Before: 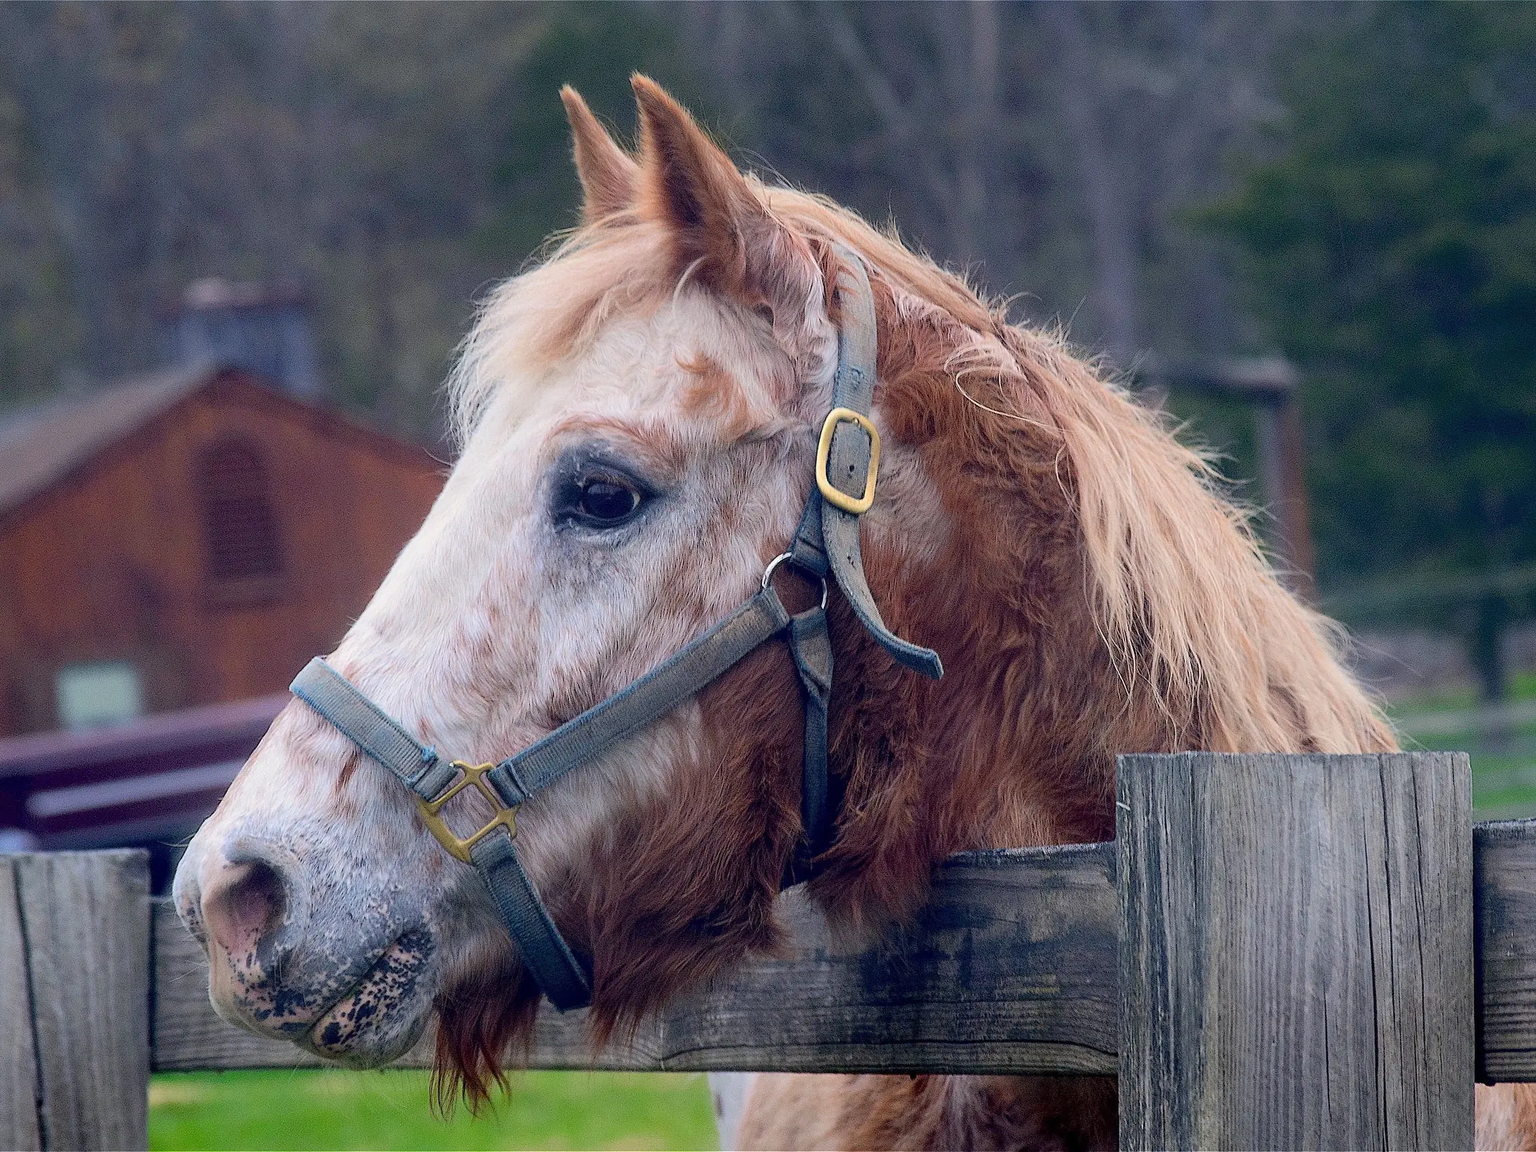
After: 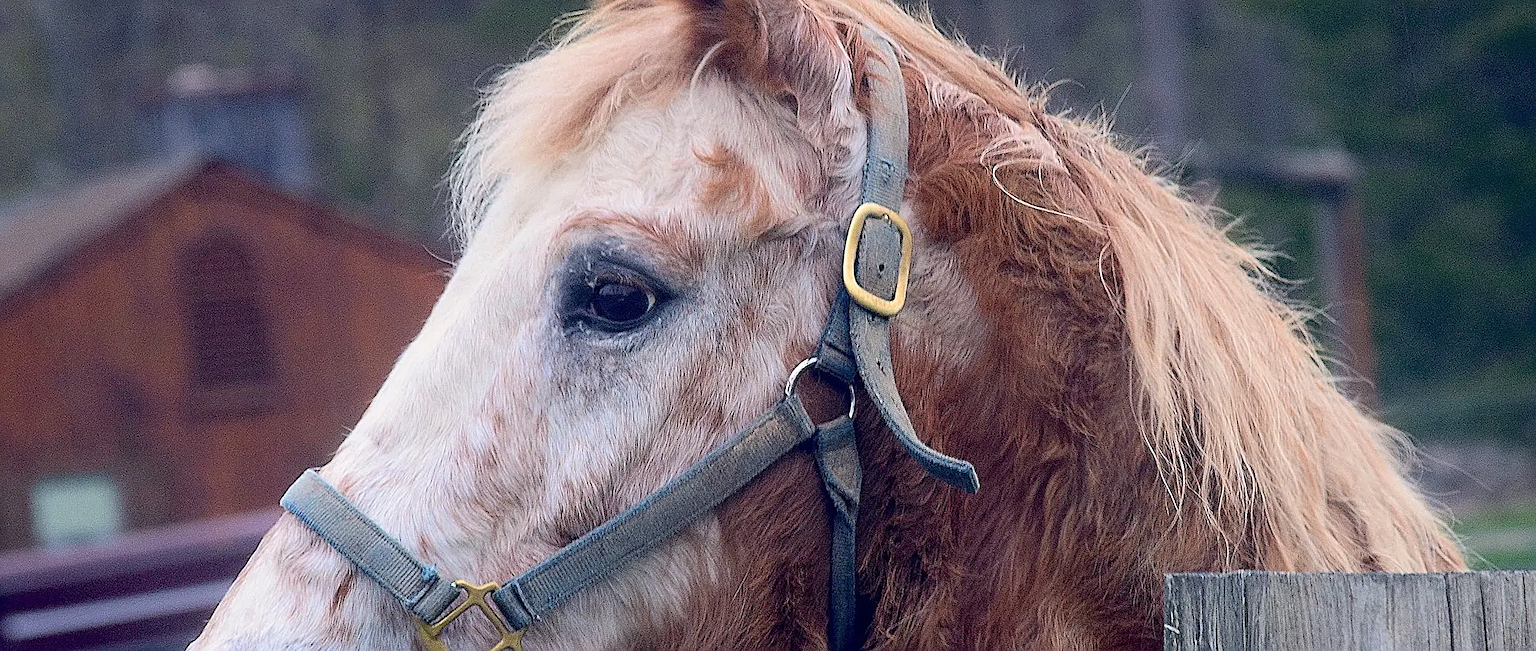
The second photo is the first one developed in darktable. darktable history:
crop: left 1.799%, top 18.95%, right 4.632%, bottom 28.017%
sharpen: on, module defaults
contrast brightness saturation: contrast 0.102, brightness 0.023, saturation 0.018
